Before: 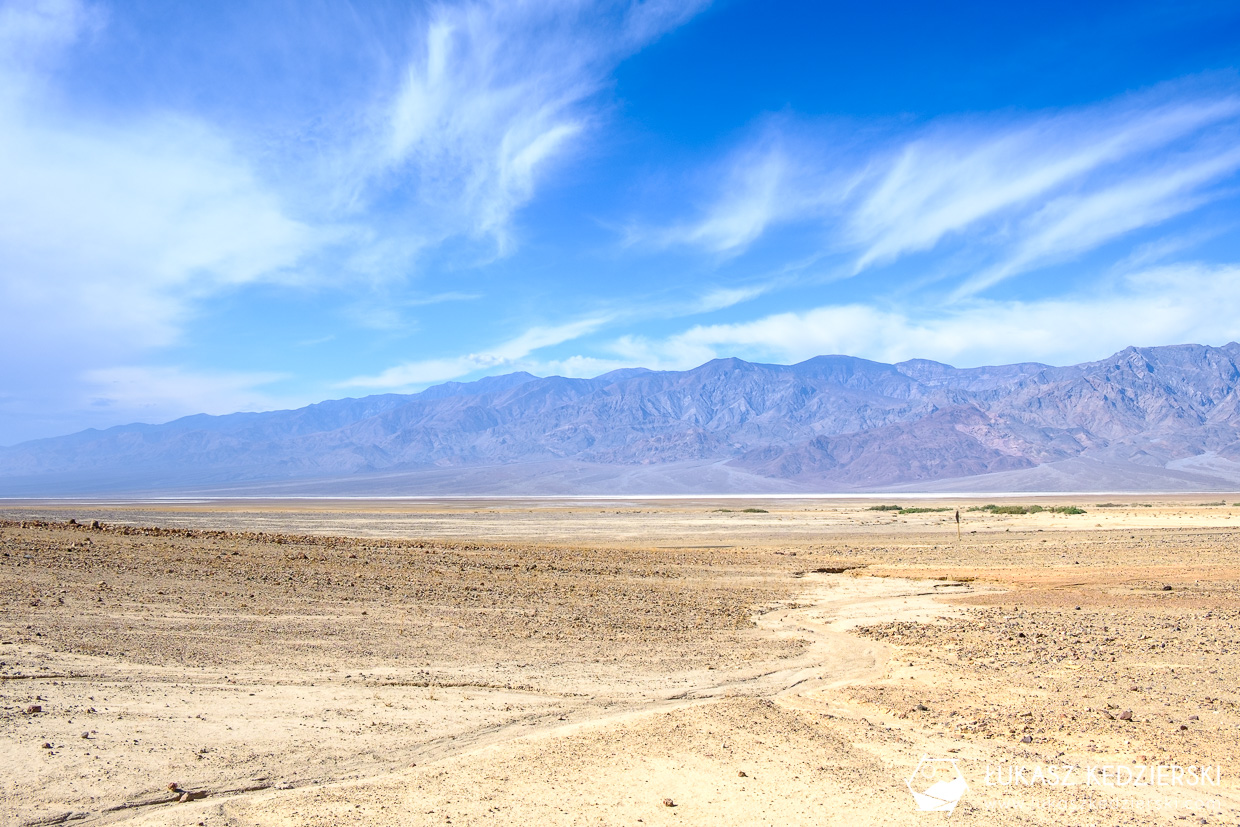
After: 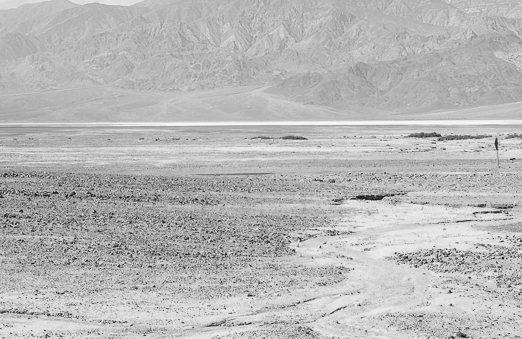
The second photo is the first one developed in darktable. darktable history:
crop: left 37.221%, top 45.169%, right 20.63%, bottom 13.777%
color calibration: output gray [0.18, 0.41, 0.41, 0], gray › normalize channels true, illuminant same as pipeline (D50), adaptation XYZ, x 0.346, y 0.359, gamut compression 0
